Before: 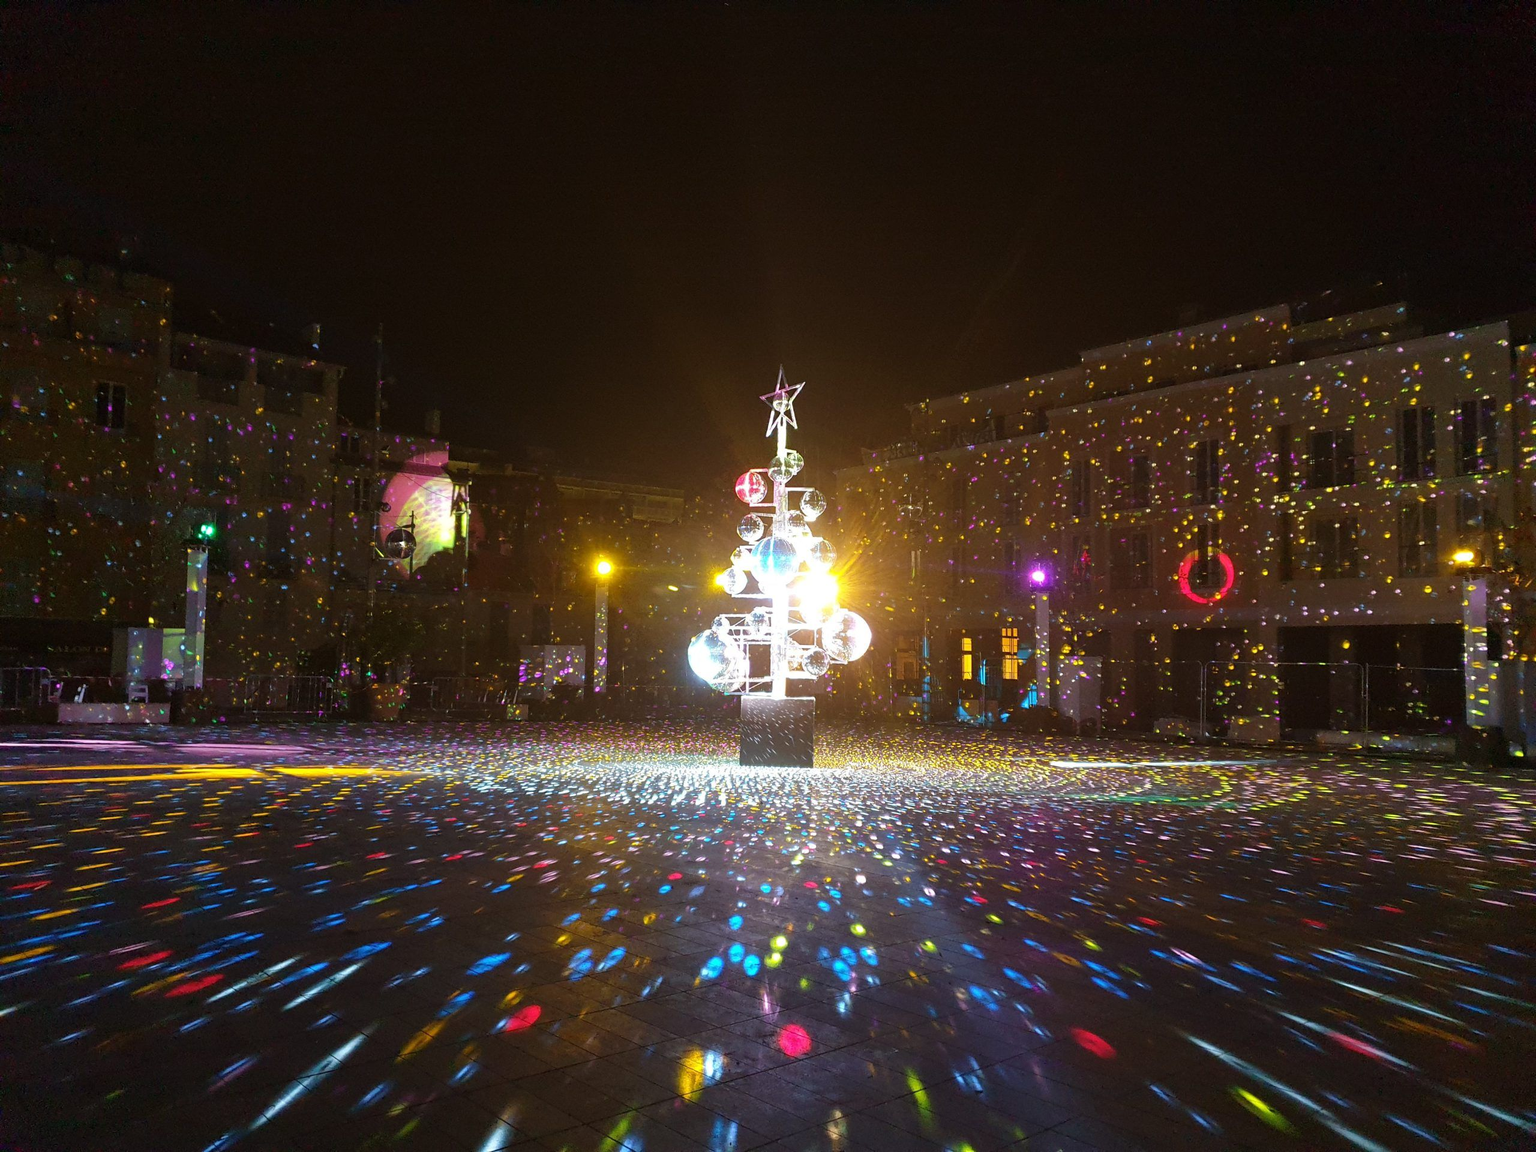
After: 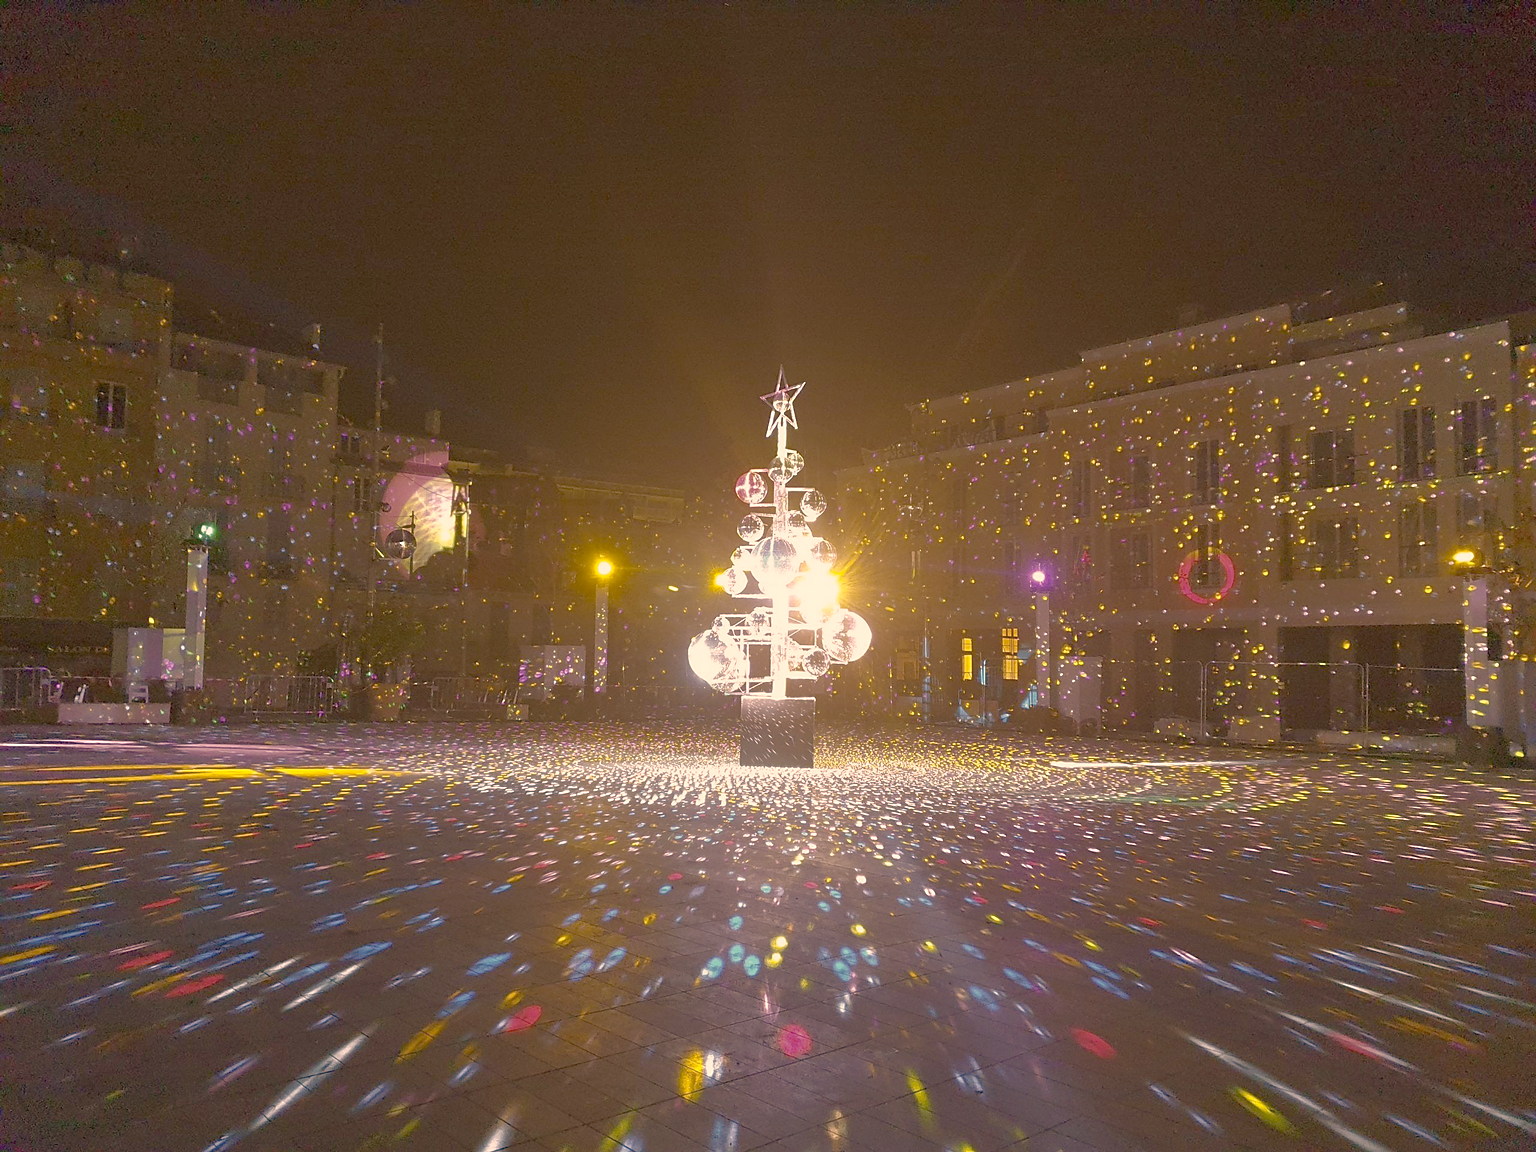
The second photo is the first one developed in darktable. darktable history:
sharpen: on, module defaults
base curve: curves: ch0 [(0, 0) (0.826, 0.587) (1, 1)]
color contrast: green-magenta contrast 0.81
color correction: highlights a* 21.16, highlights b* 19.61
